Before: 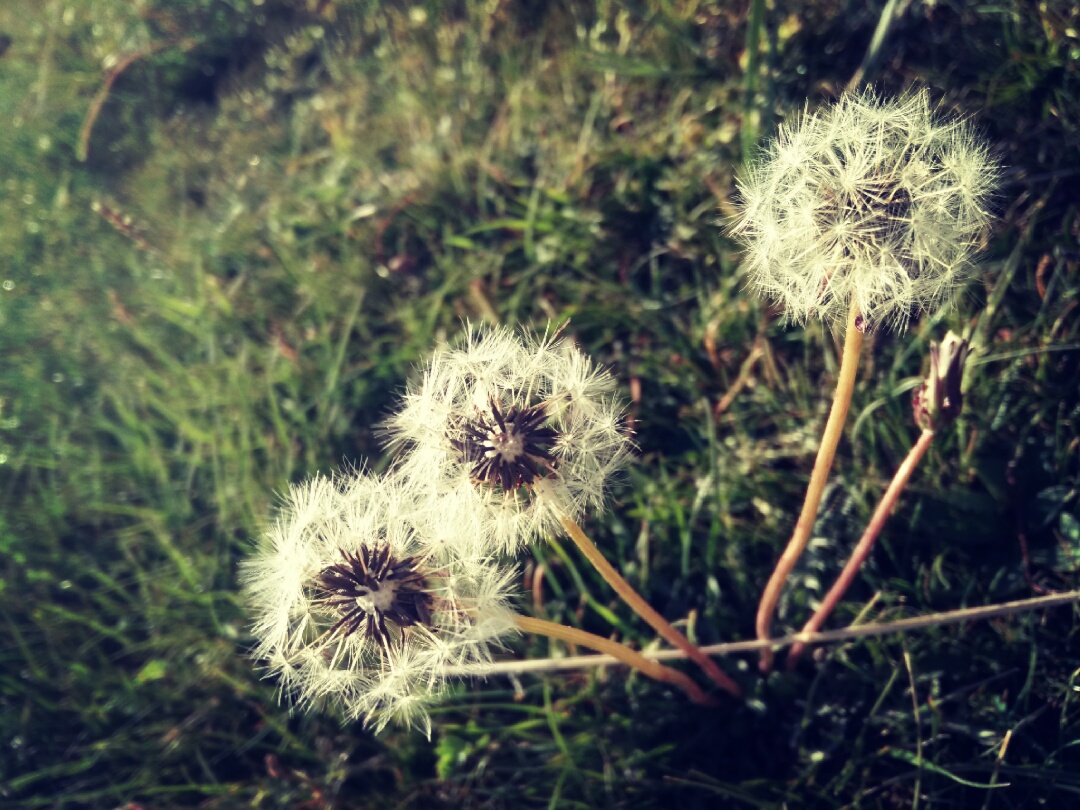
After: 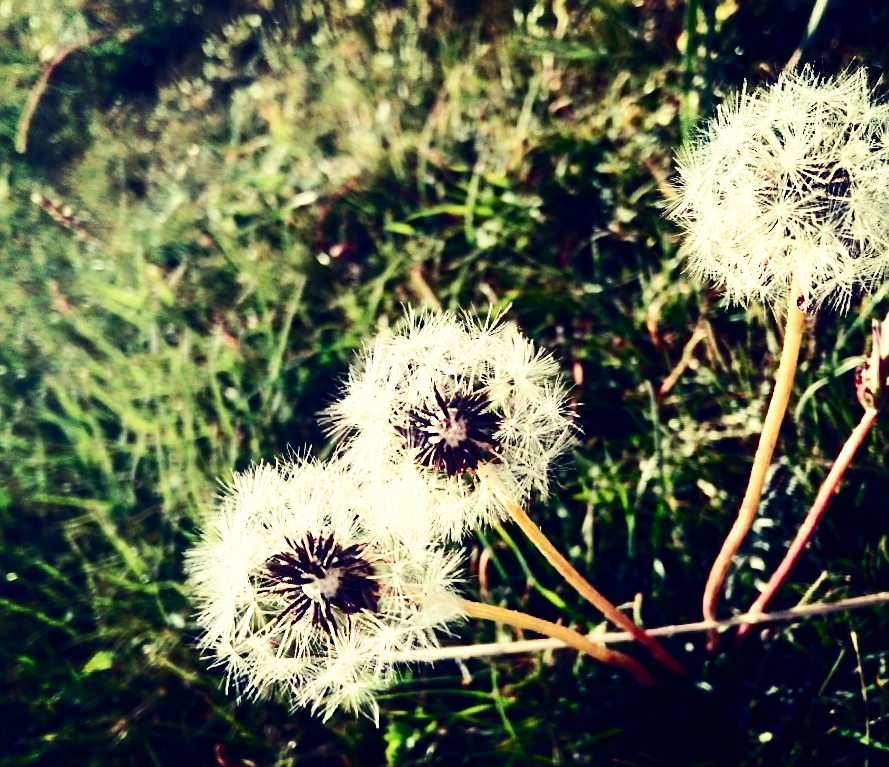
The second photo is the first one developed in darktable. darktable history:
base curve: curves: ch0 [(0, 0) (0.032, 0.025) (0.121, 0.166) (0.206, 0.329) (0.605, 0.79) (1, 1)], preserve colors none
contrast brightness saturation: contrast 0.303, brightness -0.084, saturation 0.173
crop and rotate: angle 0.869°, left 4.402%, top 0.927%, right 11.546%, bottom 2.421%
sharpen: on, module defaults
